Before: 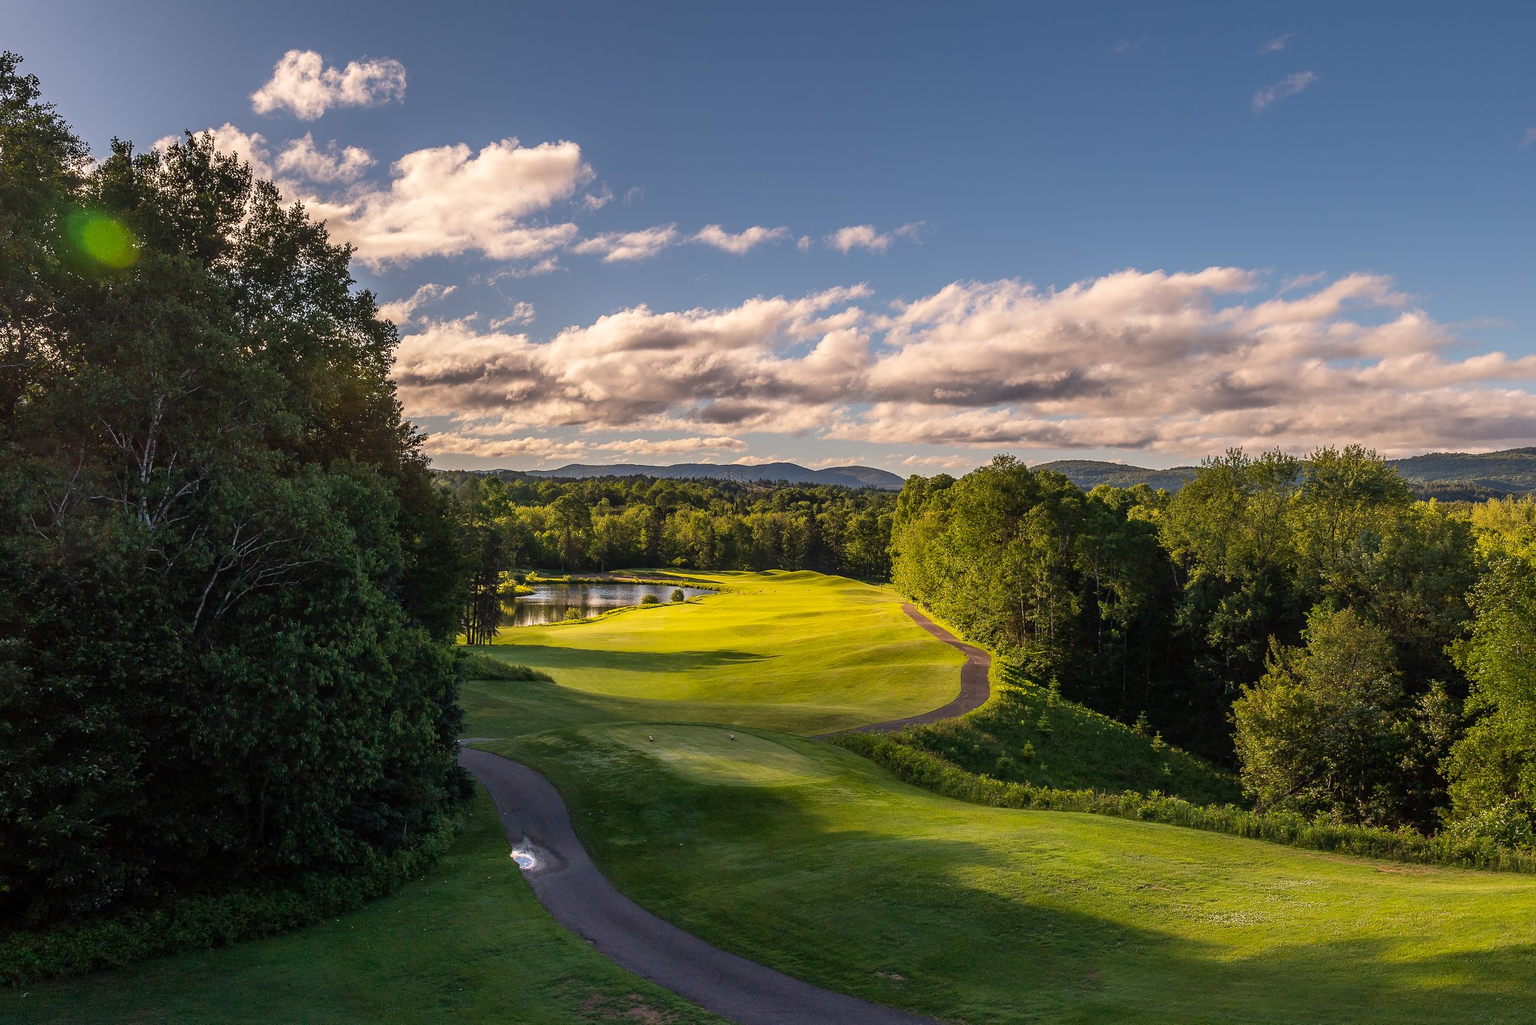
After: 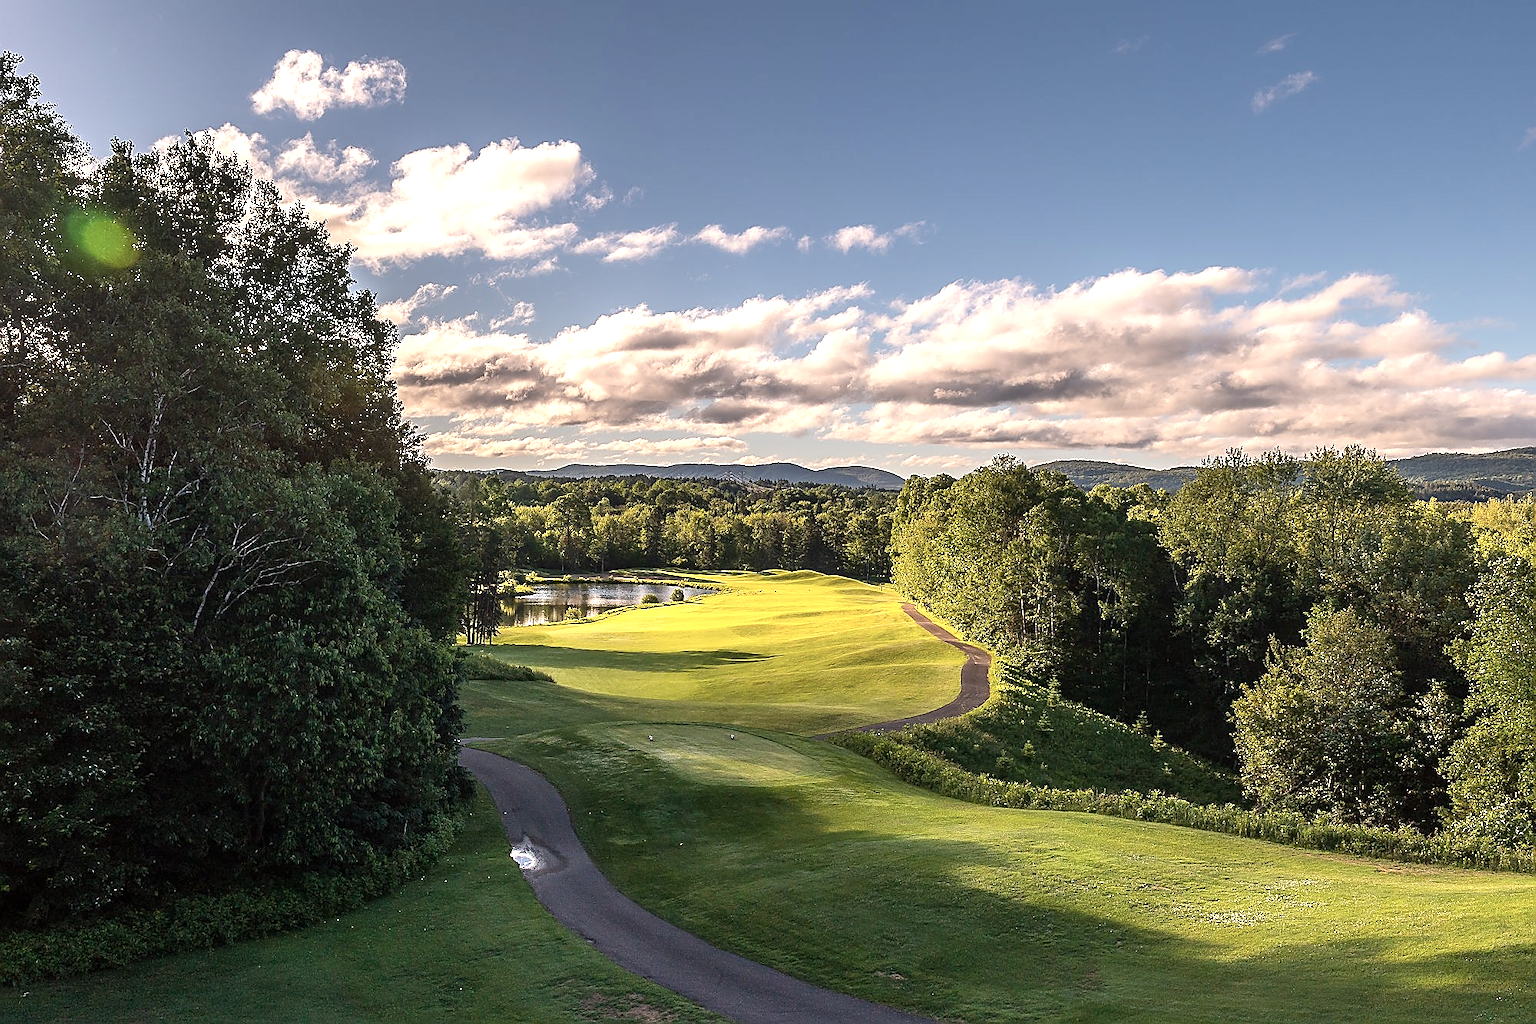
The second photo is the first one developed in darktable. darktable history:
sharpen: radius 1.4, amount 1.25, threshold 0.7
contrast brightness saturation: contrast 0.06, brightness -0.01, saturation -0.23
exposure: black level correction 0, exposure 0.7 EV, compensate exposure bias true, compensate highlight preservation false
